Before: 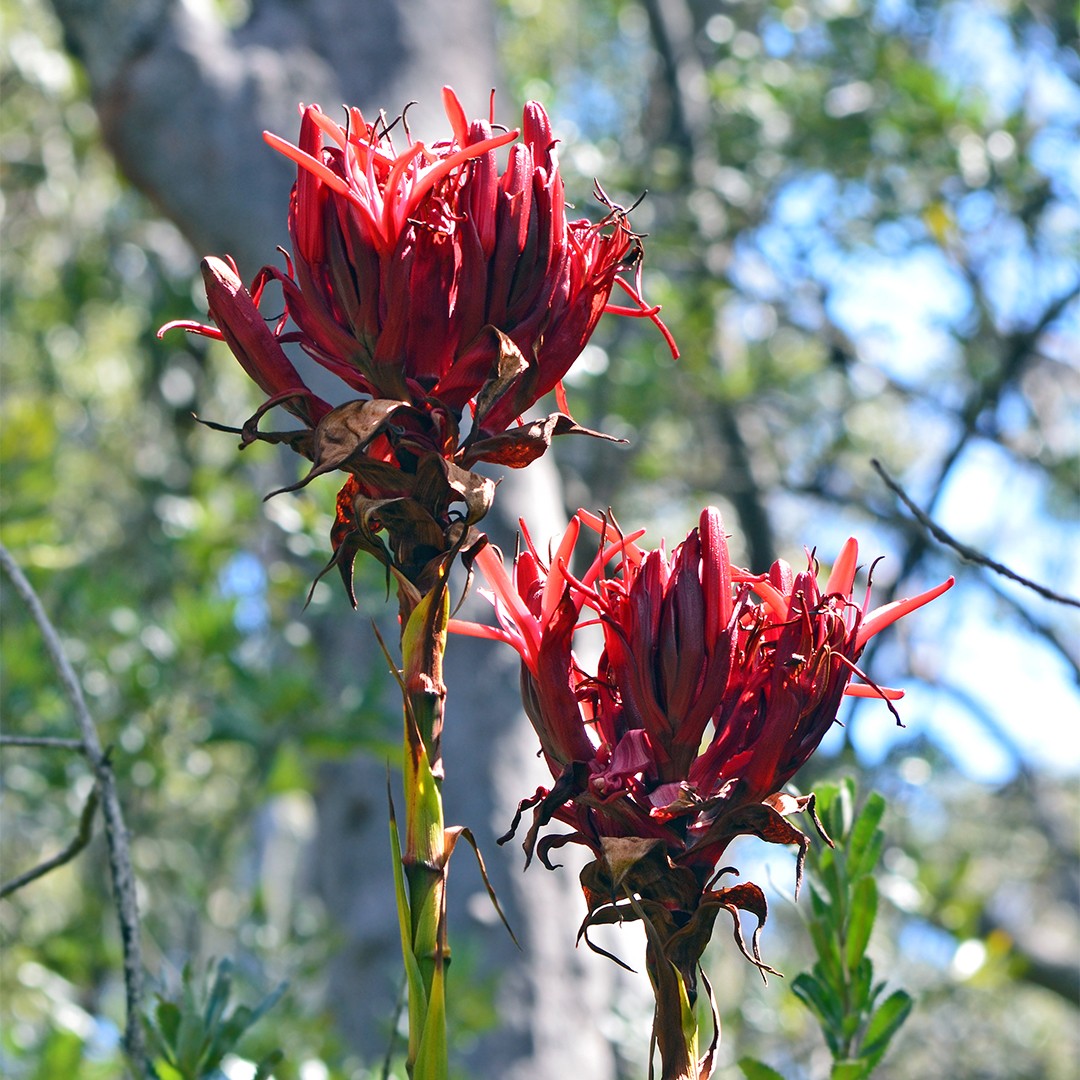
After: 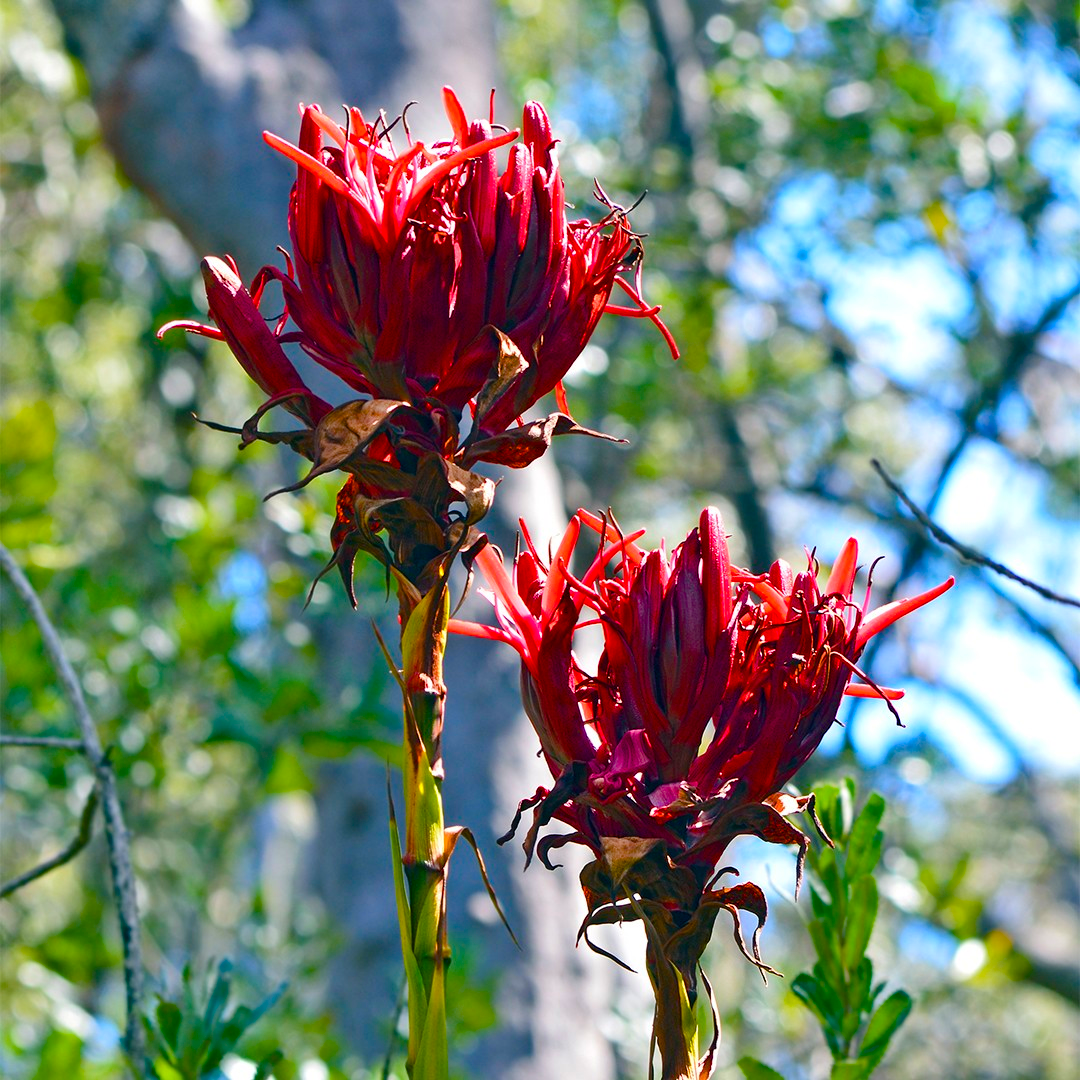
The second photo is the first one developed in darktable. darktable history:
color balance rgb: linear chroma grading › global chroma 24.663%, perceptual saturation grading › global saturation 20%, perceptual saturation grading › highlights -14.358%, perceptual saturation grading › shadows 49.833%
